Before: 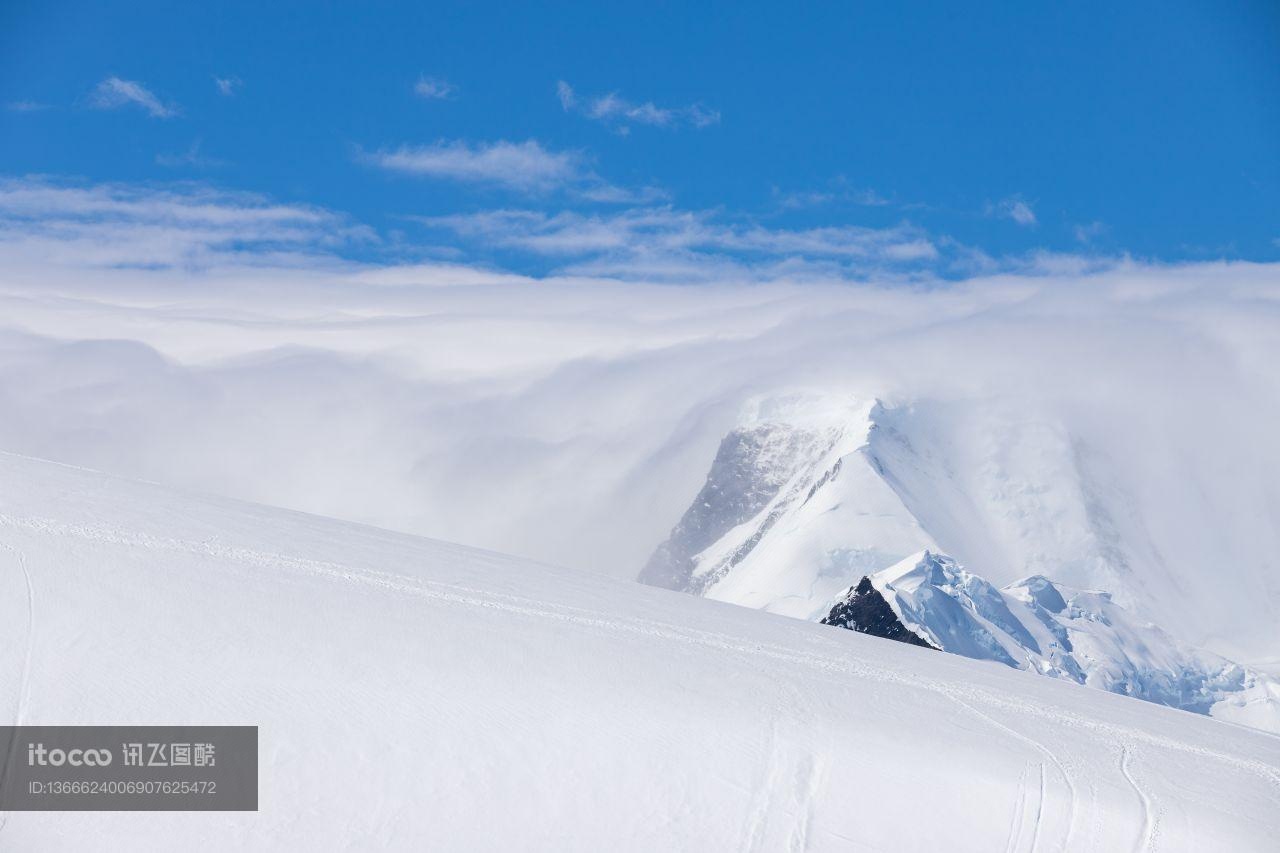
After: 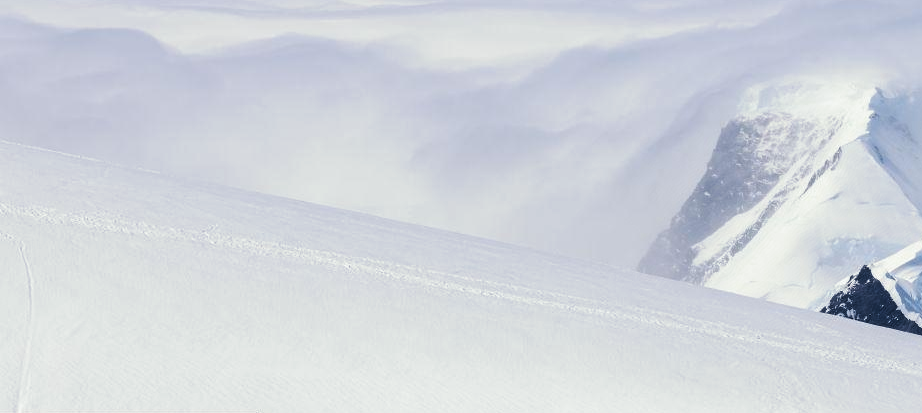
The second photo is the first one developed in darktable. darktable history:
split-toning: shadows › hue 230.4°
crop: top 36.498%, right 27.964%, bottom 14.995%
